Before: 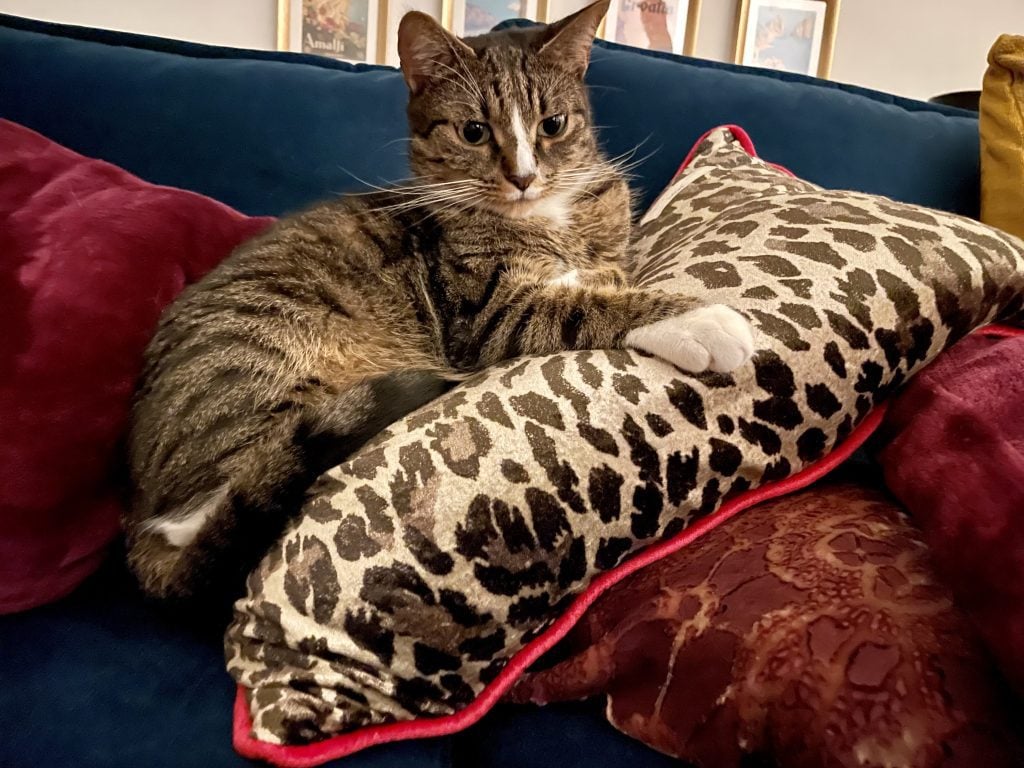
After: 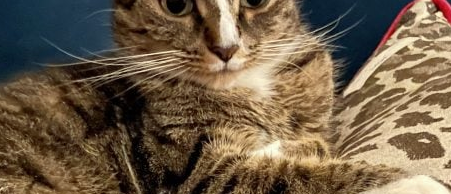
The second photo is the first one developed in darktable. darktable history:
color correction: highlights a* -2.65, highlights b* 2.59
crop: left 29.094%, top 16.871%, right 26.828%, bottom 57.759%
